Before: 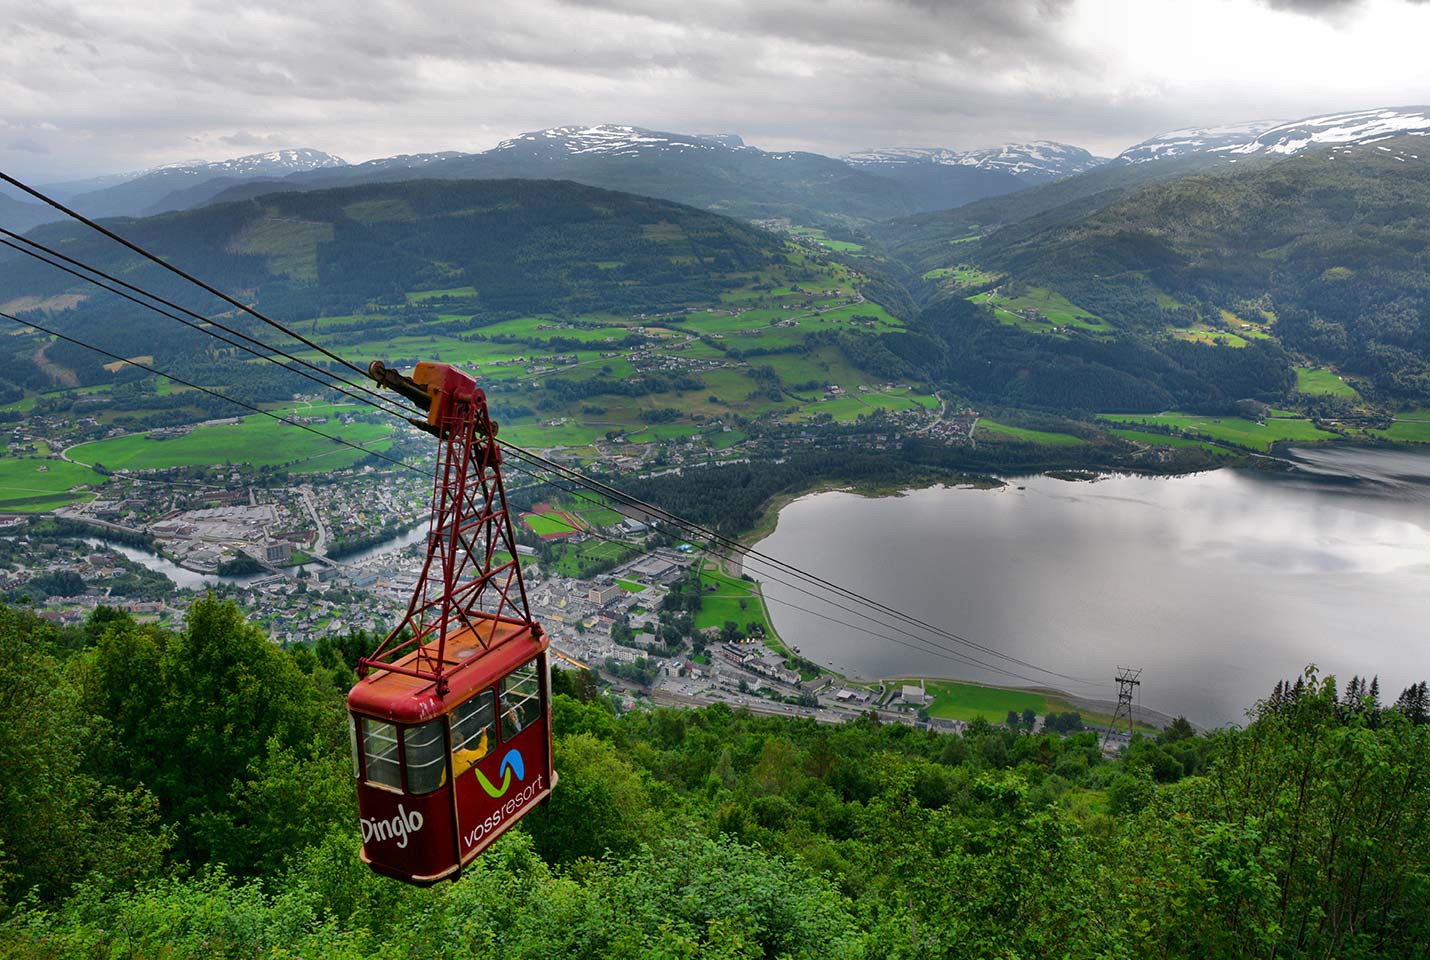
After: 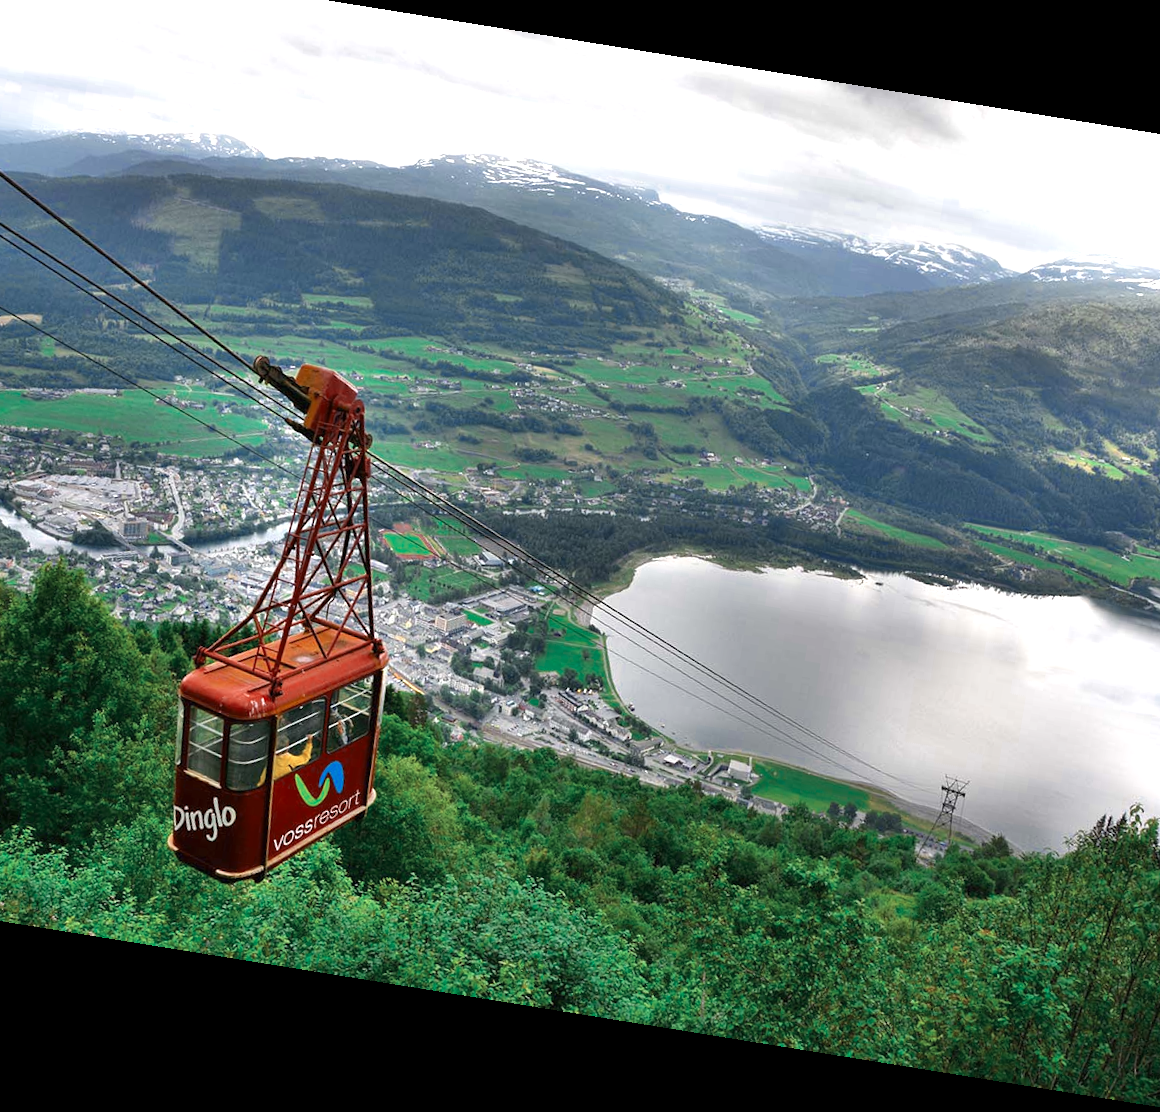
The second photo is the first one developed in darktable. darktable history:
crop and rotate: left 13.15%, top 5.251%, right 12.609%
color zones: curves: ch0 [(0, 0.5) (0.125, 0.4) (0.25, 0.5) (0.375, 0.4) (0.5, 0.4) (0.625, 0.35) (0.75, 0.35) (0.875, 0.5)]; ch1 [(0, 0.35) (0.125, 0.45) (0.25, 0.35) (0.375, 0.35) (0.5, 0.35) (0.625, 0.35) (0.75, 0.45) (0.875, 0.35)]; ch2 [(0, 0.6) (0.125, 0.5) (0.25, 0.5) (0.375, 0.6) (0.5, 0.6) (0.625, 0.5) (0.75, 0.5) (0.875, 0.5)]
exposure: exposure 0.943 EV, compensate highlight preservation false
rotate and perspective: rotation 9.12°, automatic cropping off
